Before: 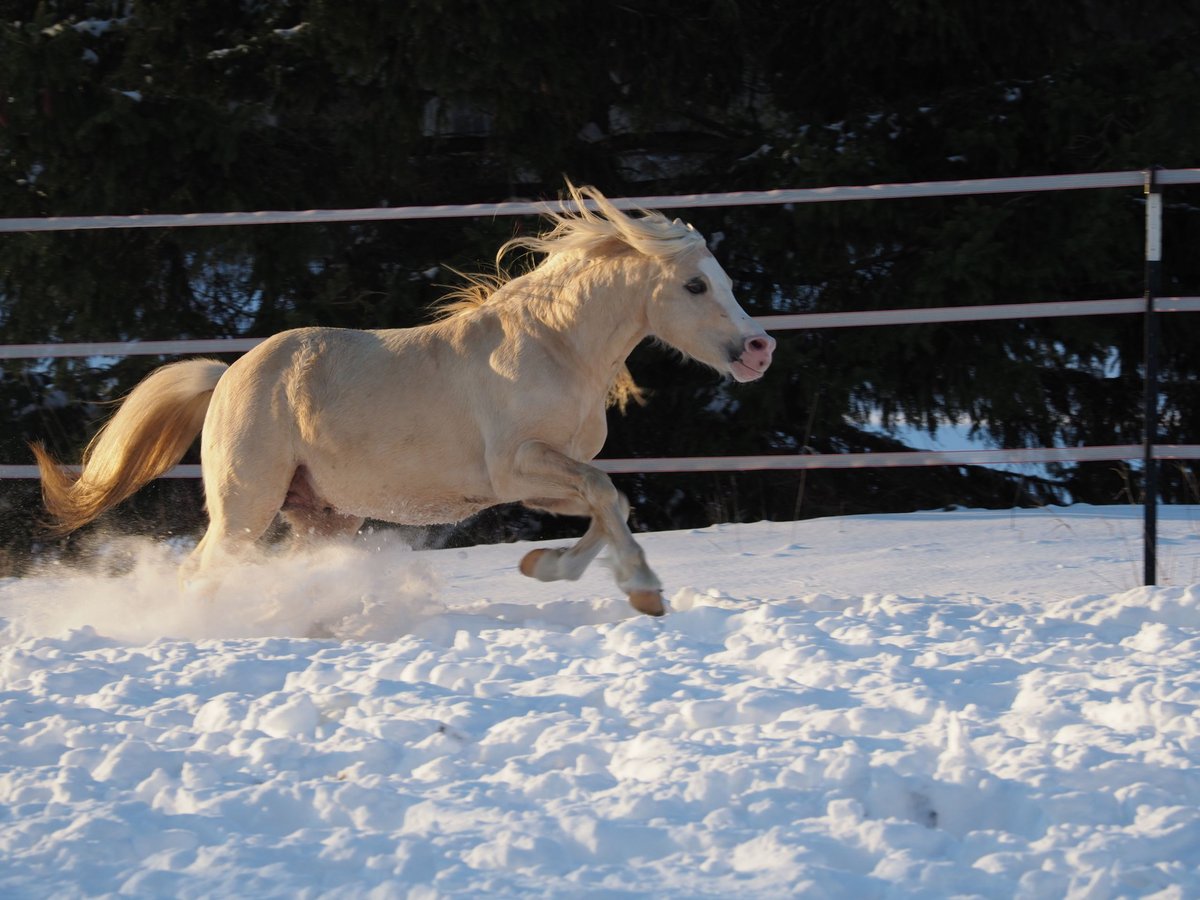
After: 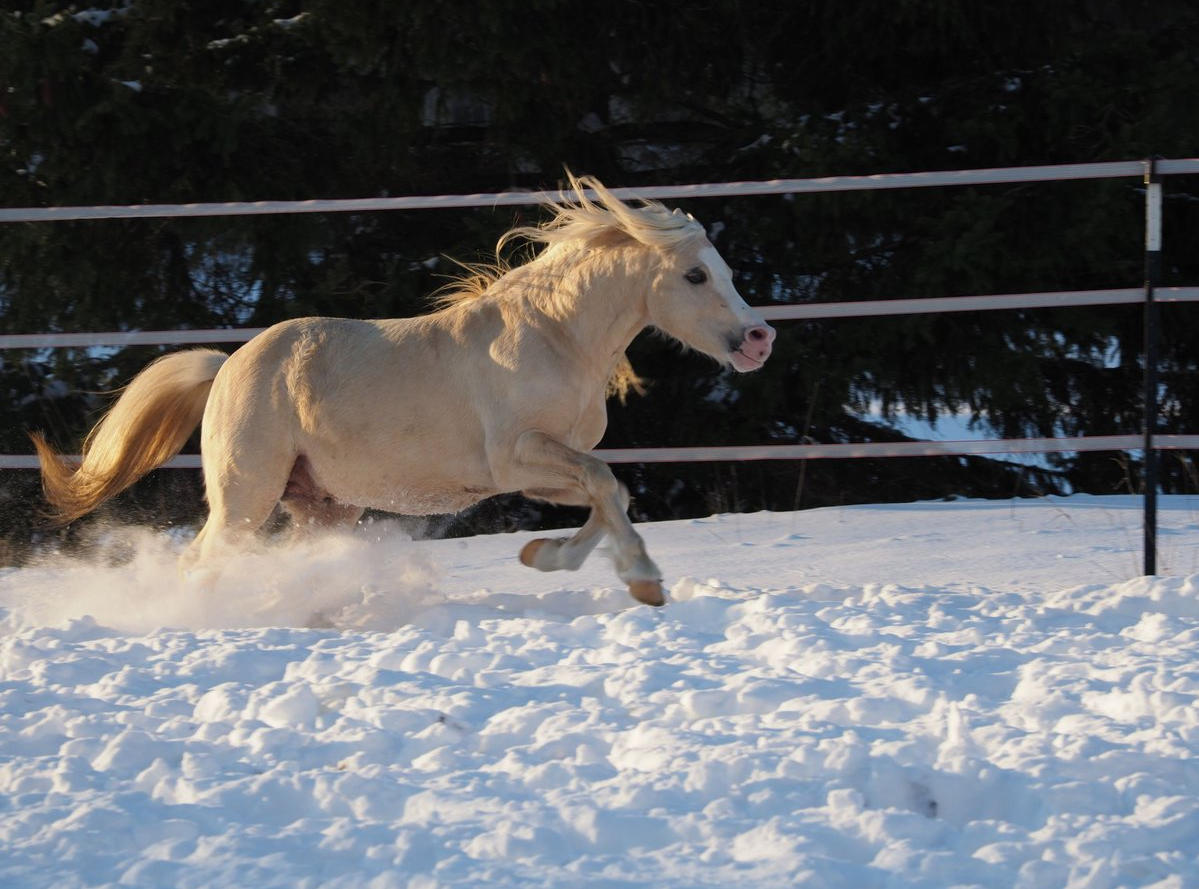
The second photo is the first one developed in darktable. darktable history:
crop: top 1.199%, right 0.031%
tone equalizer: edges refinement/feathering 500, mask exposure compensation -1.57 EV, preserve details no
